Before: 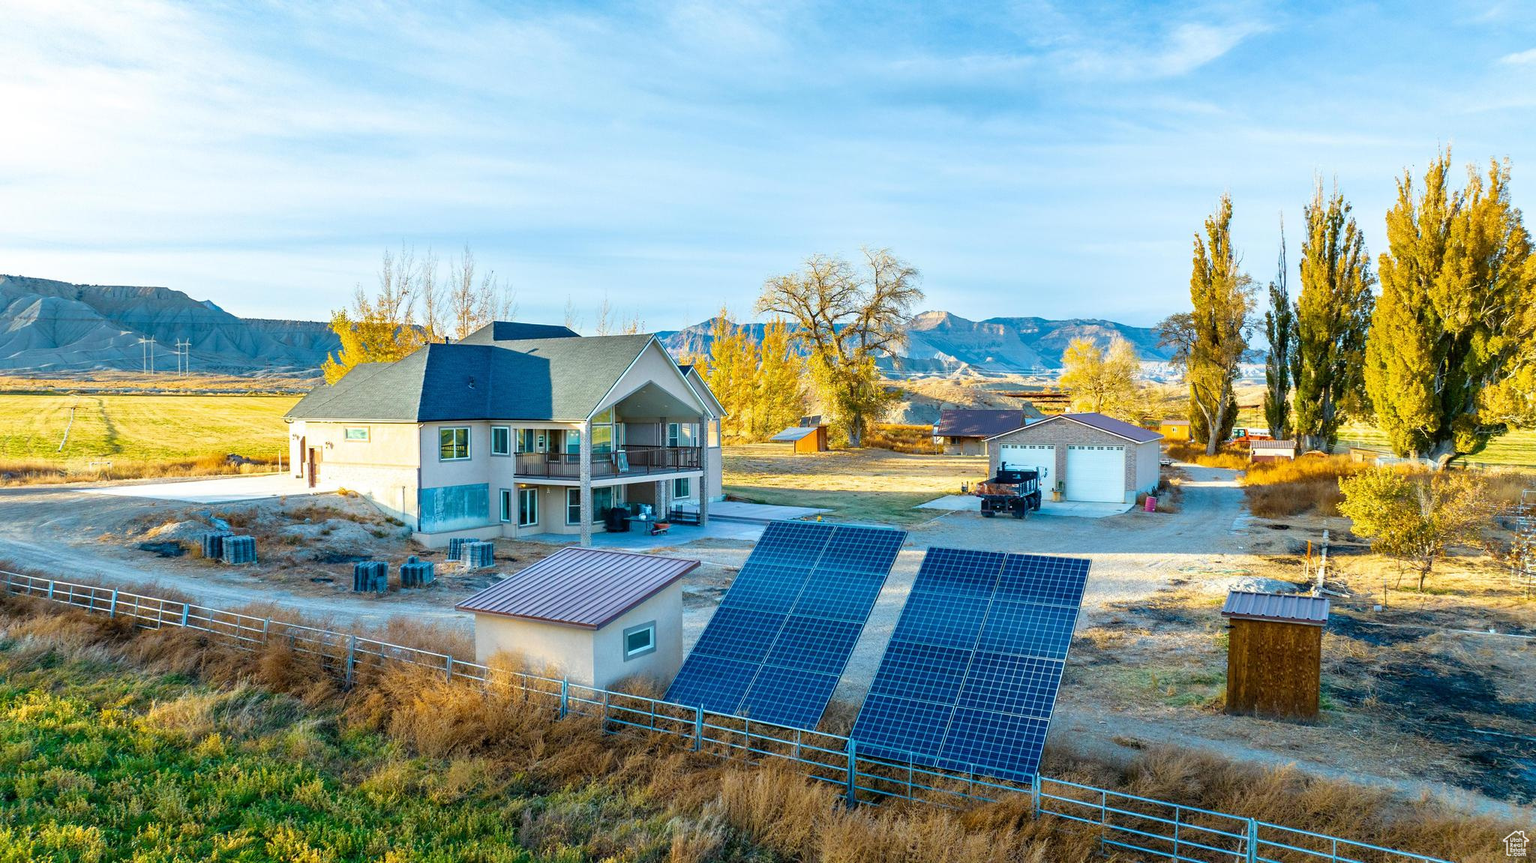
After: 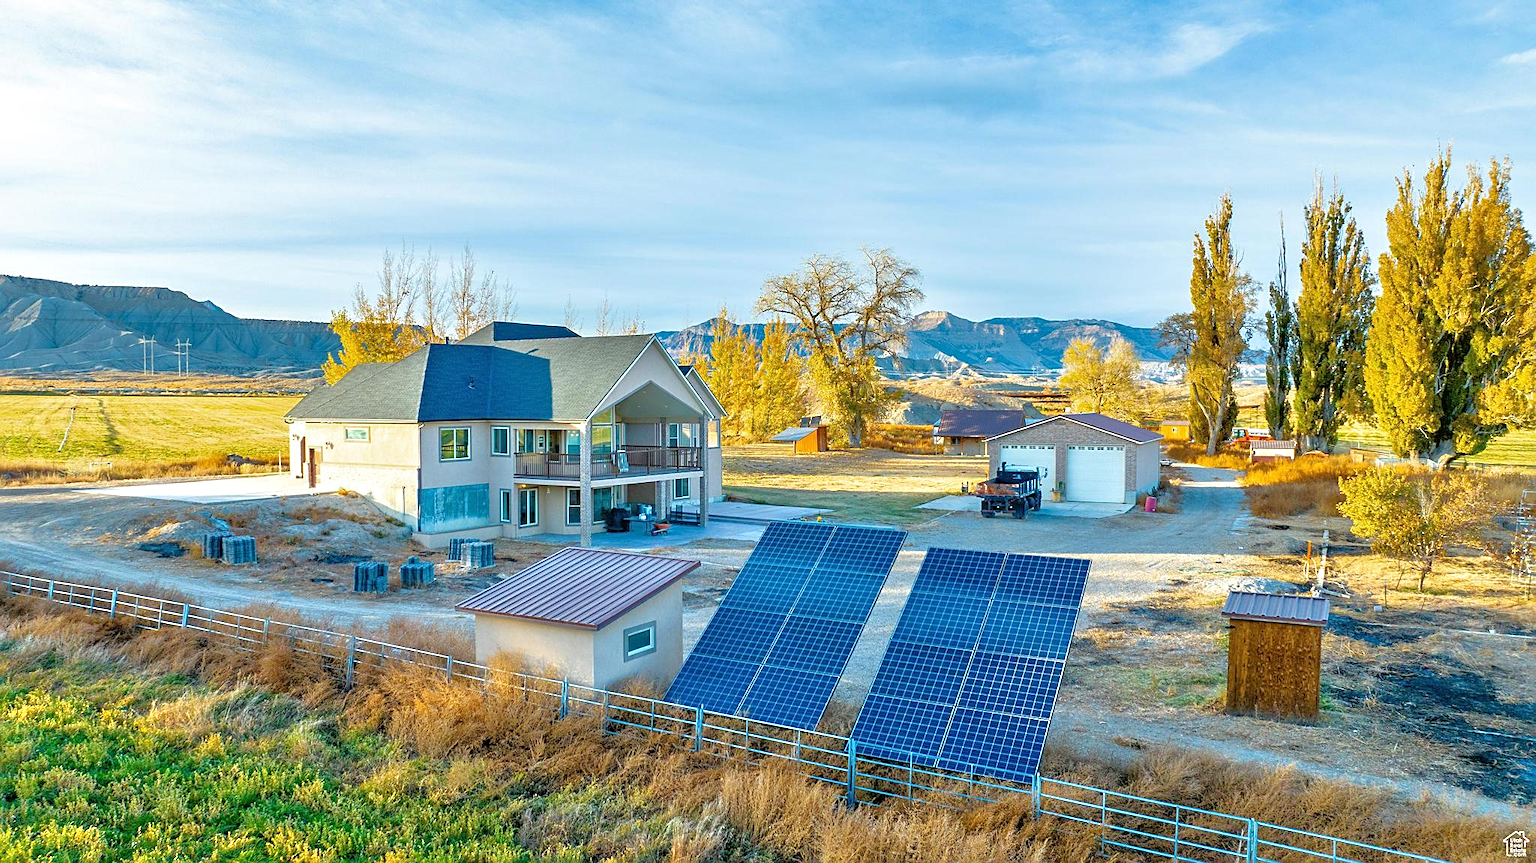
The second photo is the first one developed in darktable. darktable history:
sharpen: on, module defaults
tone equalizer: -7 EV 0.15 EV, -6 EV 0.6 EV, -5 EV 1.15 EV, -4 EV 1.33 EV, -3 EV 1.15 EV, -2 EV 0.6 EV, -1 EV 0.15 EV, mask exposure compensation -0.5 EV
tone curve: curves: ch0 [(0, 0) (0.915, 0.89) (1, 1)]
